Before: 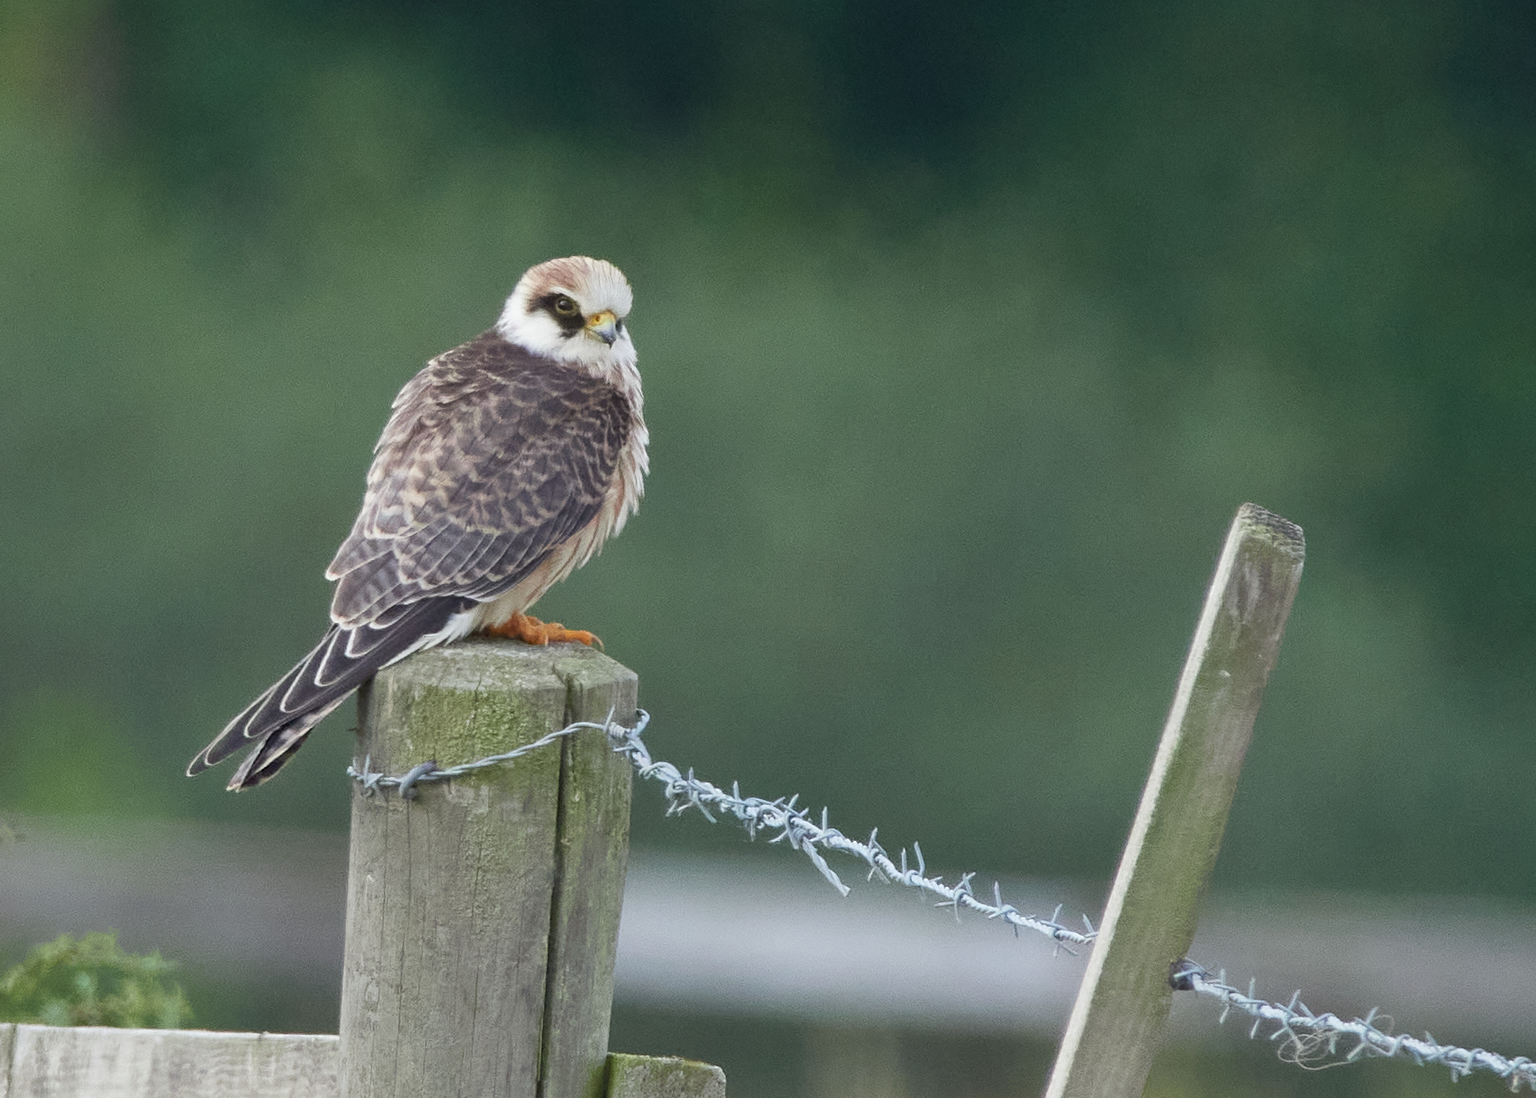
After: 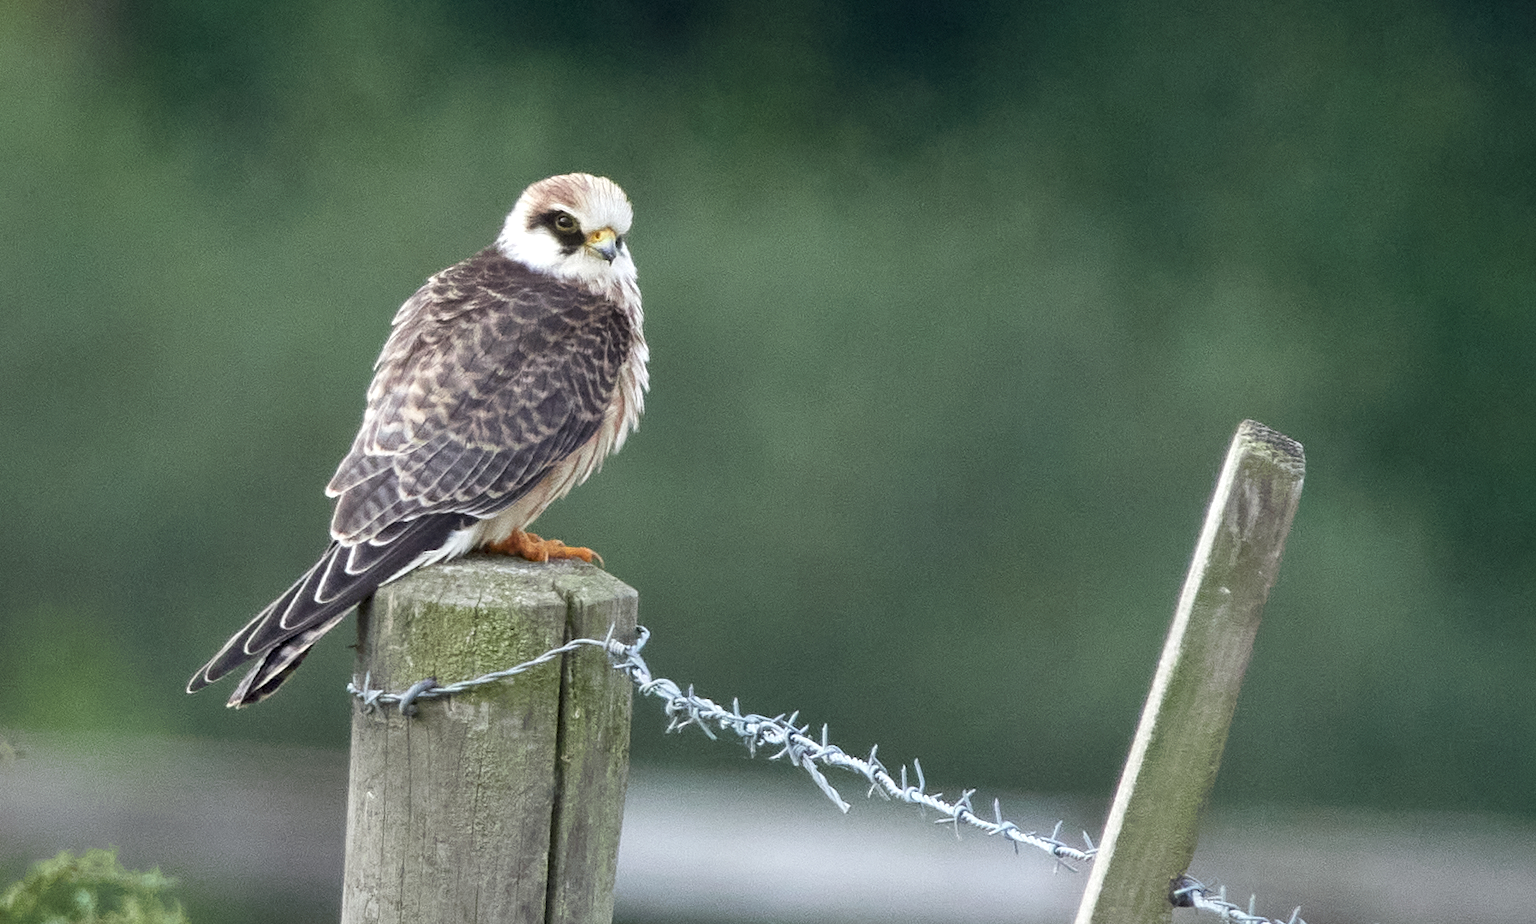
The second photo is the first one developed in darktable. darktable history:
crop: top 7.573%, bottom 8.179%
local contrast: highlights 151%, shadows 128%, detail 138%, midtone range 0.256
